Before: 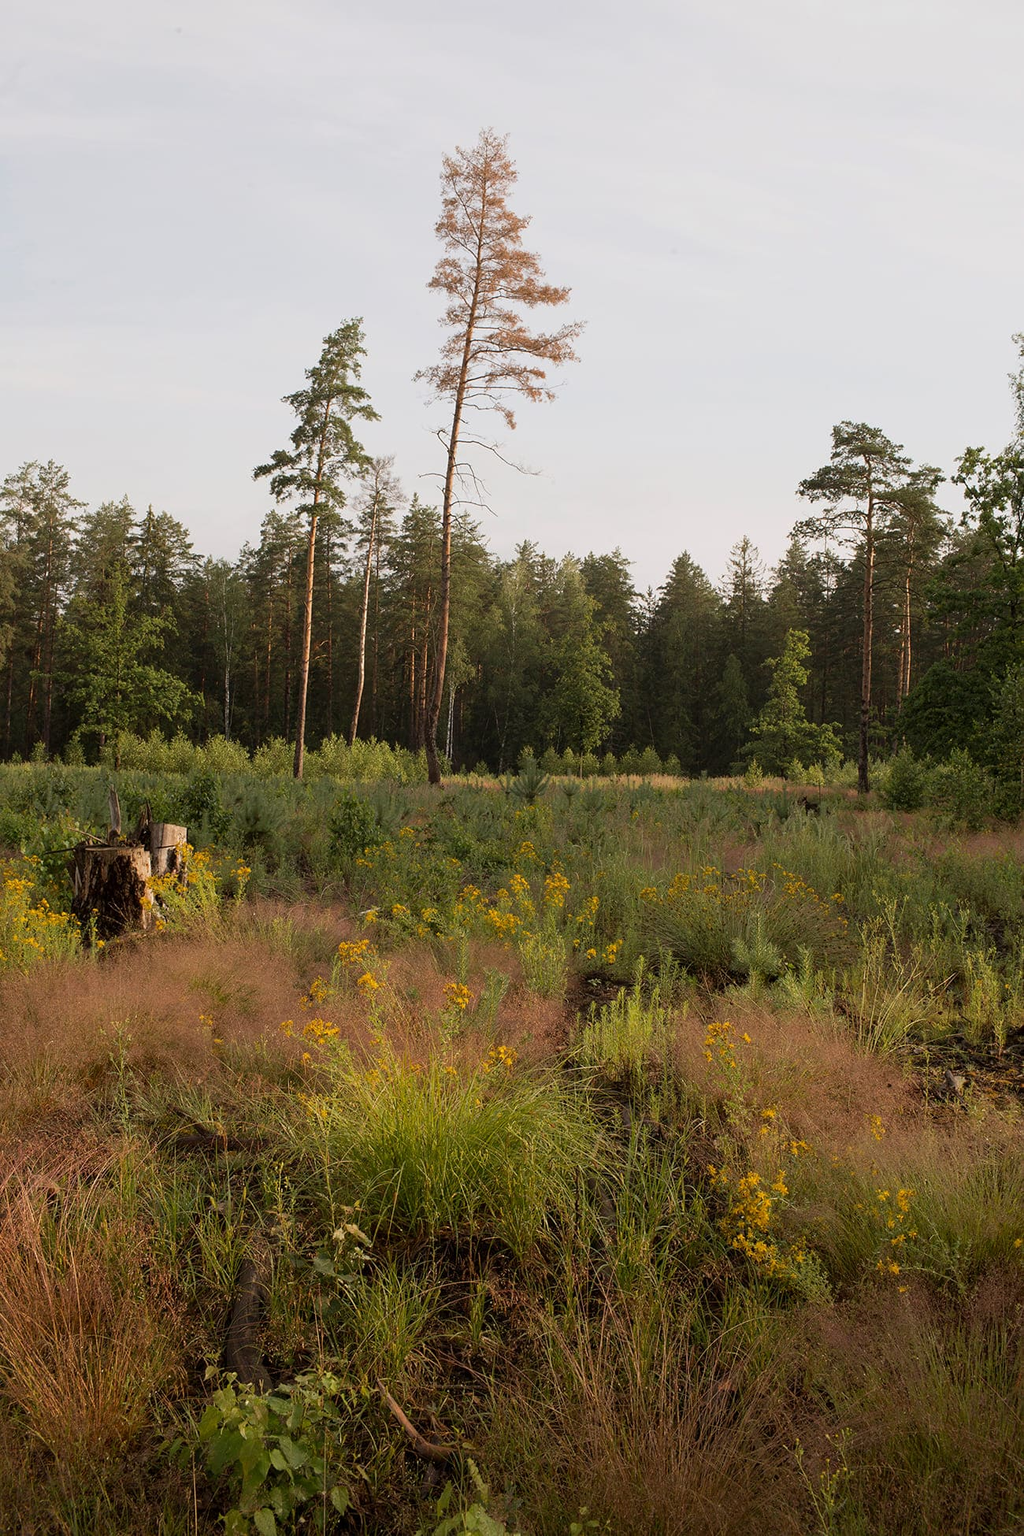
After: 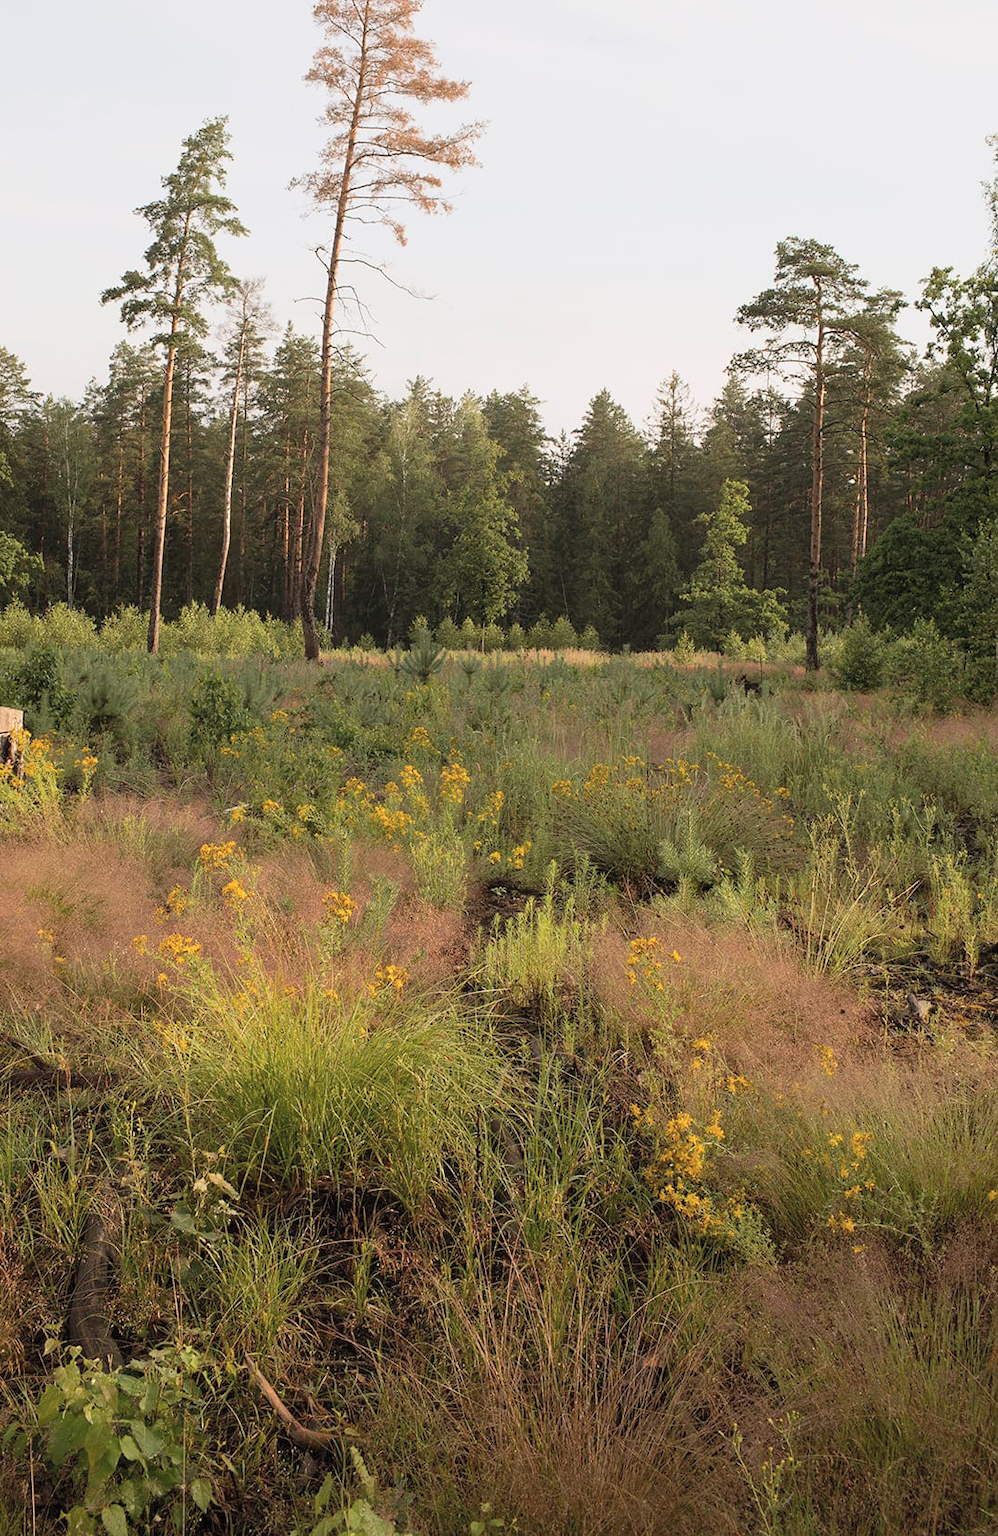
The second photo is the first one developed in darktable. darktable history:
crop: left 16.315%, top 14.246%
contrast brightness saturation: contrast 0.14, brightness 0.21
